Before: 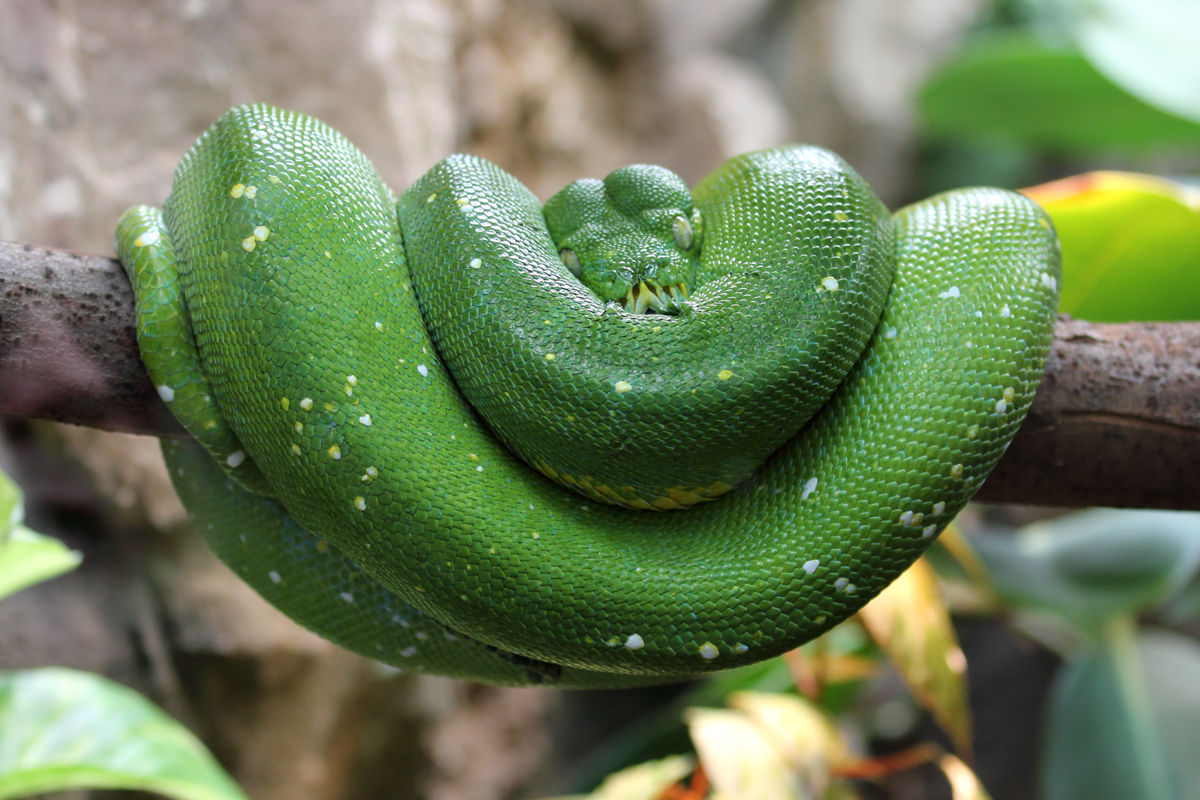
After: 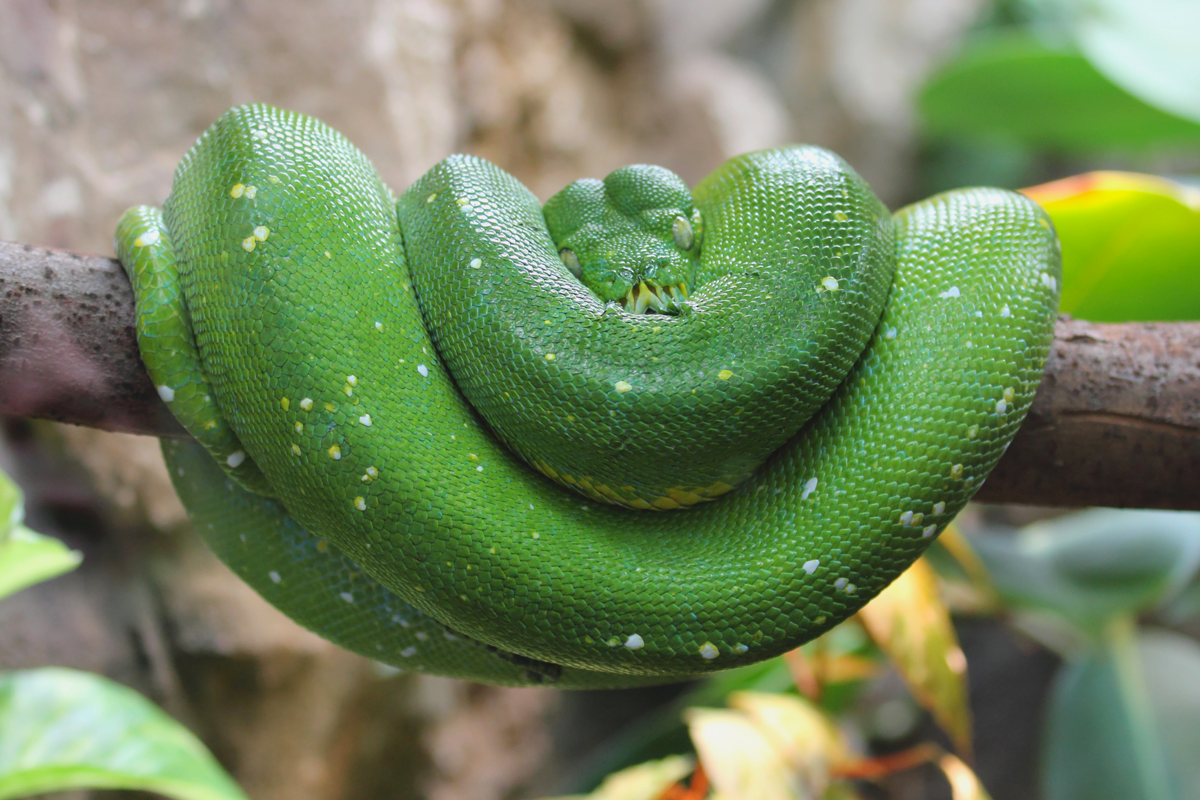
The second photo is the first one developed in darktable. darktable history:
contrast brightness saturation: contrast -0.102, brightness 0.048, saturation 0.078
